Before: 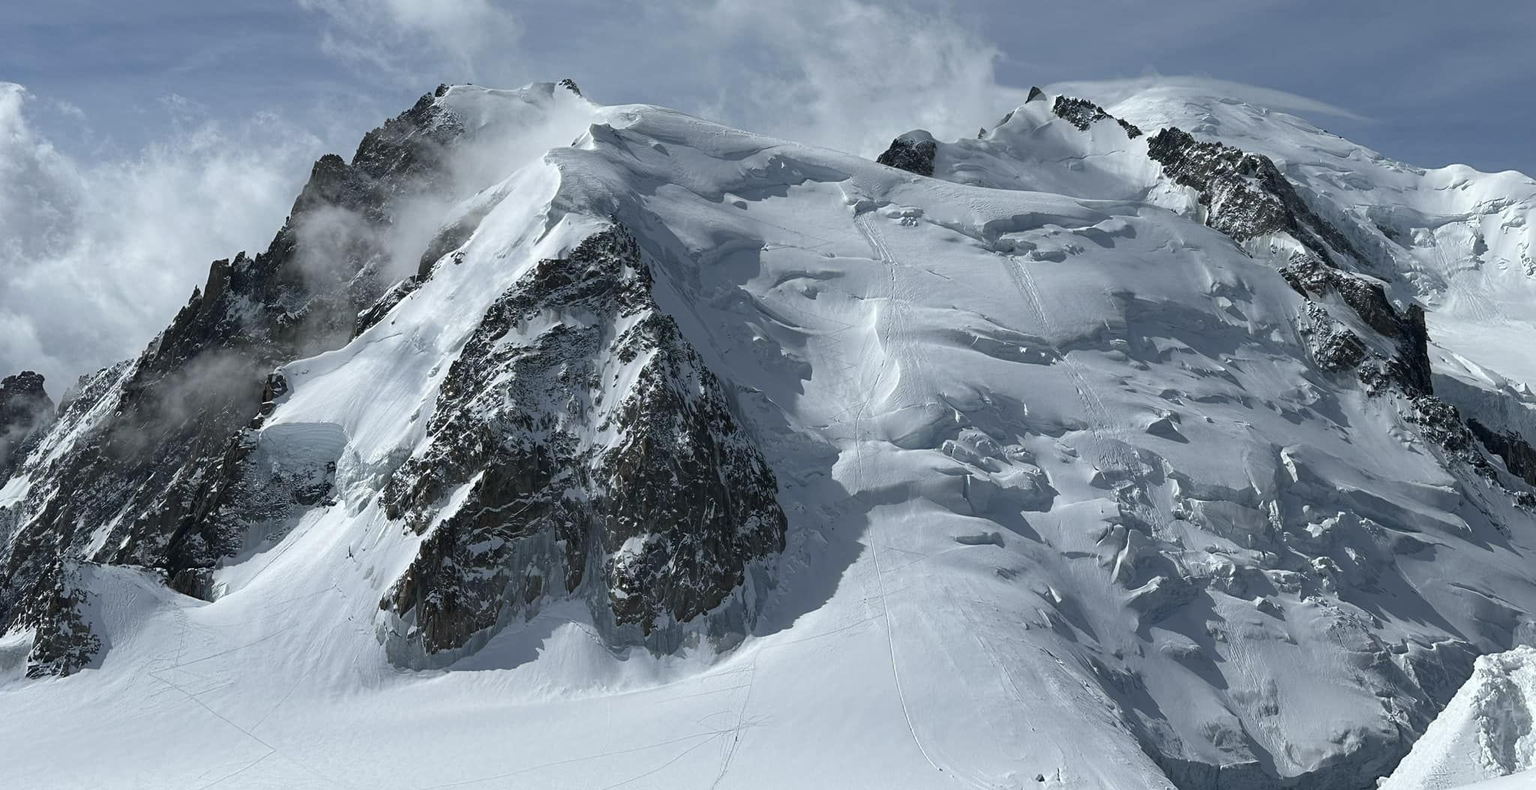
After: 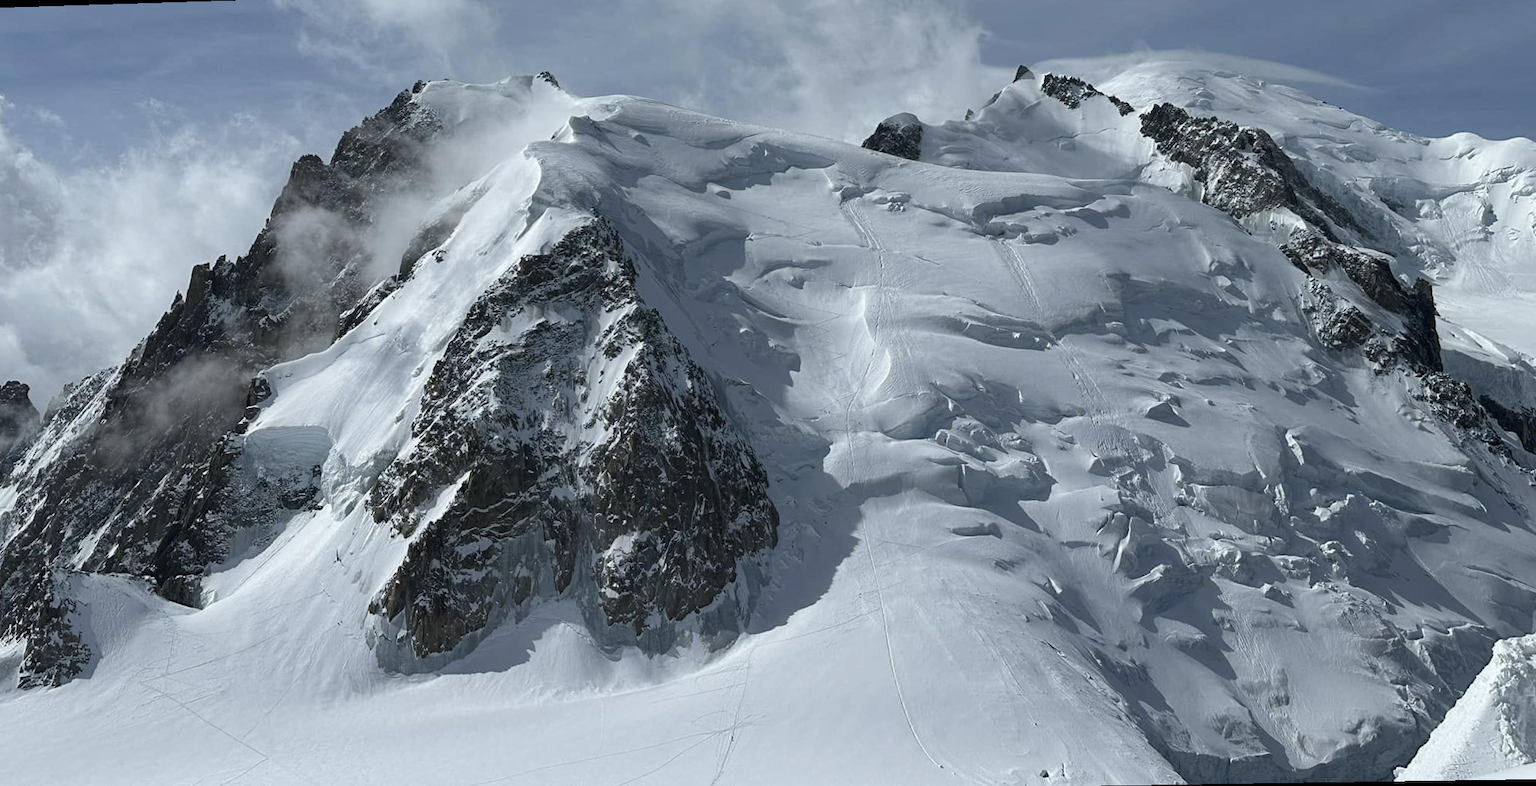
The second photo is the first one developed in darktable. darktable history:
exposure: exposure -0.041 EV, compensate highlight preservation false
rotate and perspective: rotation -1.32°, lens shift (horizontal) -0.031, crop left 0.015, crop right 0.985, crop top 0.047, crop bottom 0.982
